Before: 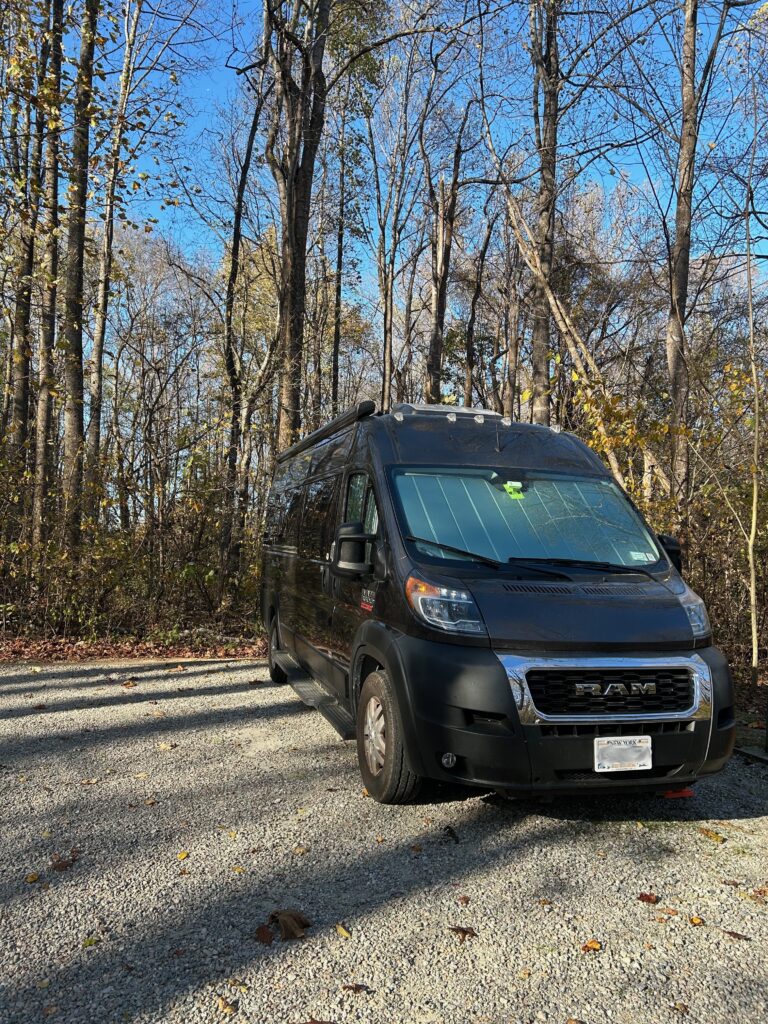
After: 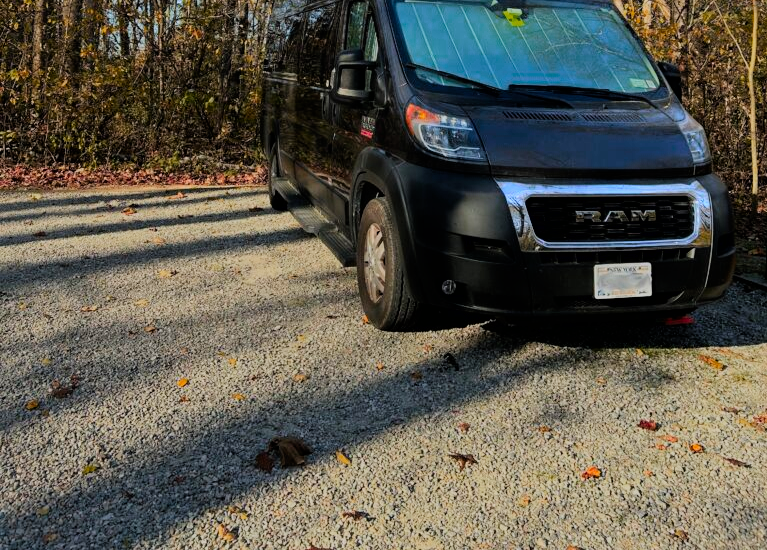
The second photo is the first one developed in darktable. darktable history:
crop and rotate: top 46.224%, right 0.069%
filmic rgb: black relative exposure -7.15 EV, white relative exposure 5.37 EV, hardness 3.02, color science v6 (2022)
color zones: curves: ch0 [(0.473, 0.374) (0.742, 0.784)]; ch1 [(0.354, 0.737) (0.742, 0.705)]; ch2 [(0.318, 0.421) (0.758, 0.532)]
